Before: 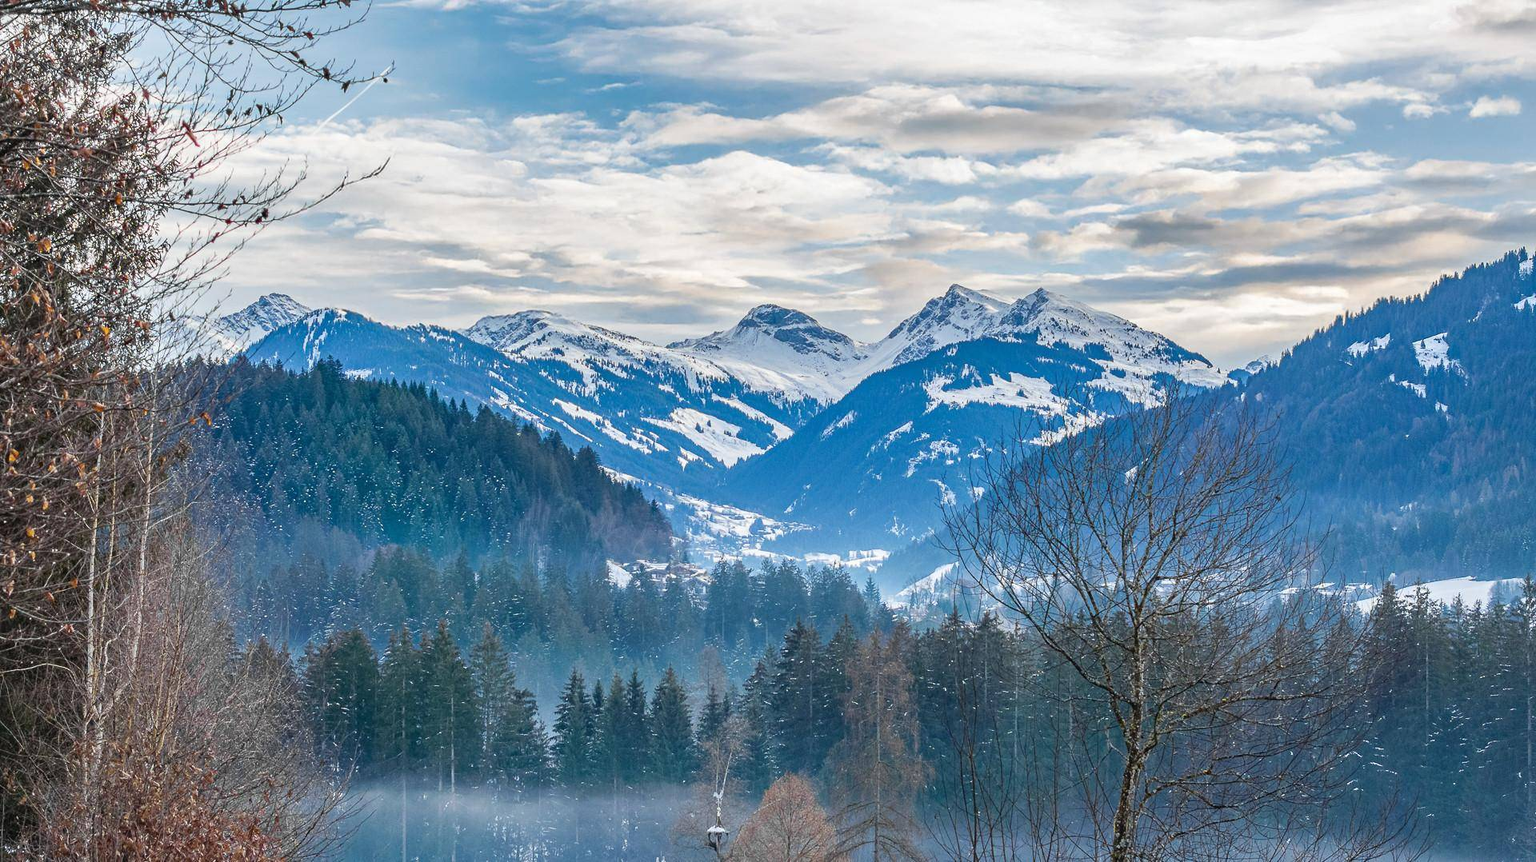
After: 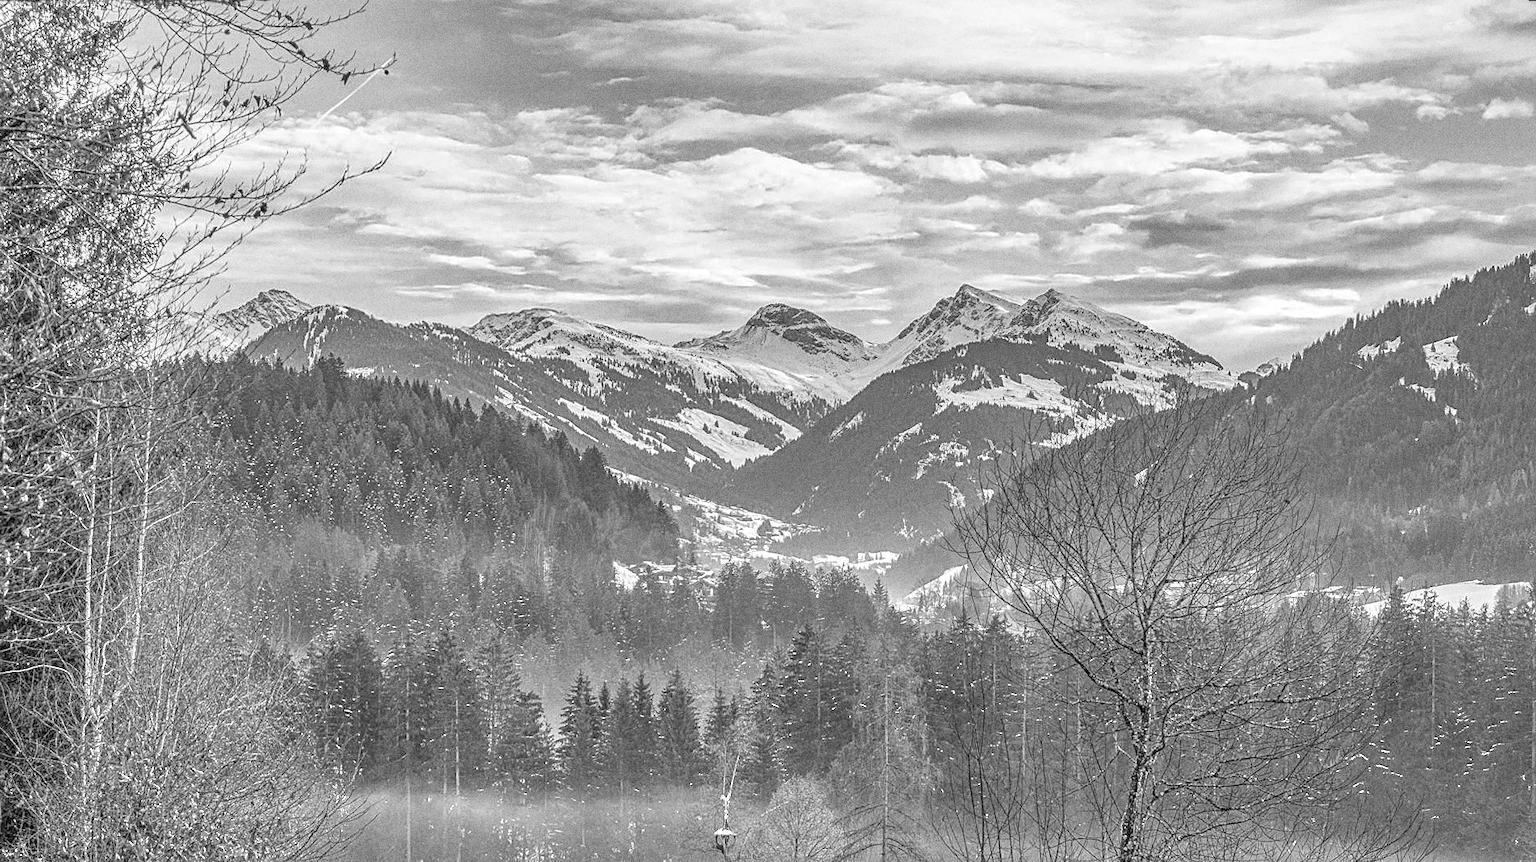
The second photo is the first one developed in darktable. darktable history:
local contrast: highlights 0%, shadows 0%, detail 133%
grain: coarseness 0.09 ISO, strength 40%
tone equalizer: -7 EV 0.15 EV, -6 EV 0.6 EV, -5 EV 1.15 EV, -4 EV 1.33 EV, -3 EV 1.15 EV, -2 EV 0.6 EV, -1 EV 0.15 EV, mask exposure compensation -0.5 EV
monochrome: a 32, b 64, size 2.3
sharpen: on, module defaults
color balance rgb: shadows lift › luminance -5%, shadows lift › chroma 1.1%, shadows lift › hue 219°, power › luminance 10%, power › chroma 2.83%, power › hue 60°, highlights gain › chroma 4.52%, highlights gain › hue 33.33°, saturation formula JzAzBz (2021)
rotate and perspective: rotation 0.174°, lens shift (vertical) 0.013, lens shift (horizontal) 0.019, shear 0.001, automatic cropping original format, crop left 0.007, crop right 0.991, crop top 0.016, crop bottom 0.997
contrast brightness saturation: contrast 0.01, saturation -0.05
